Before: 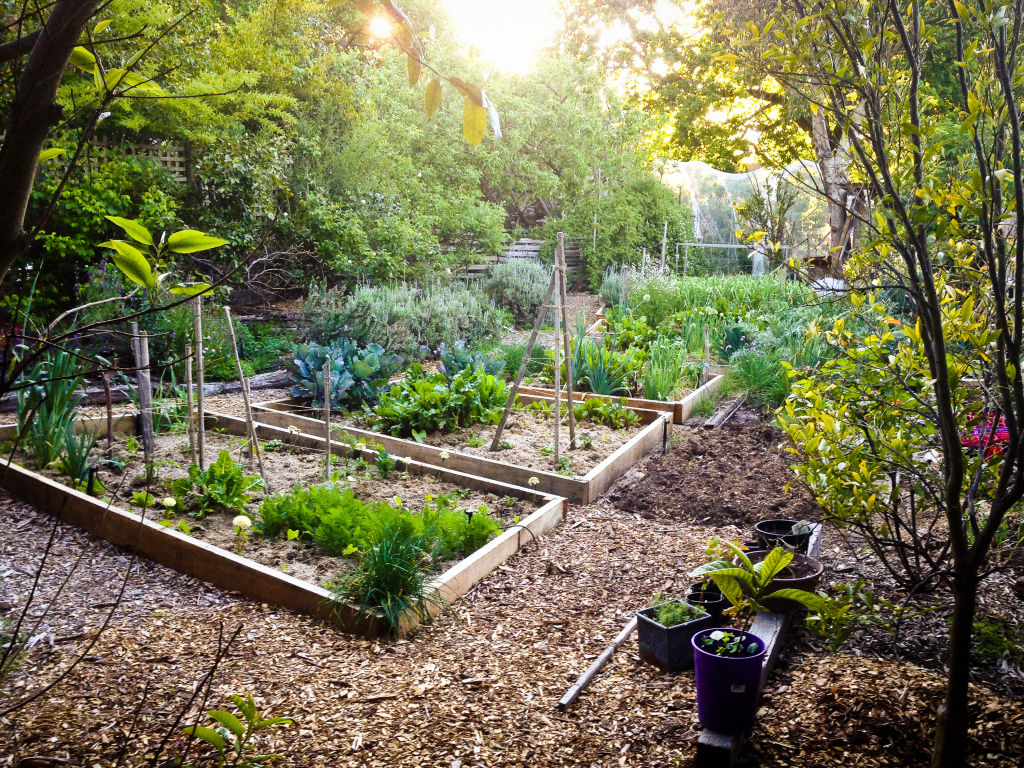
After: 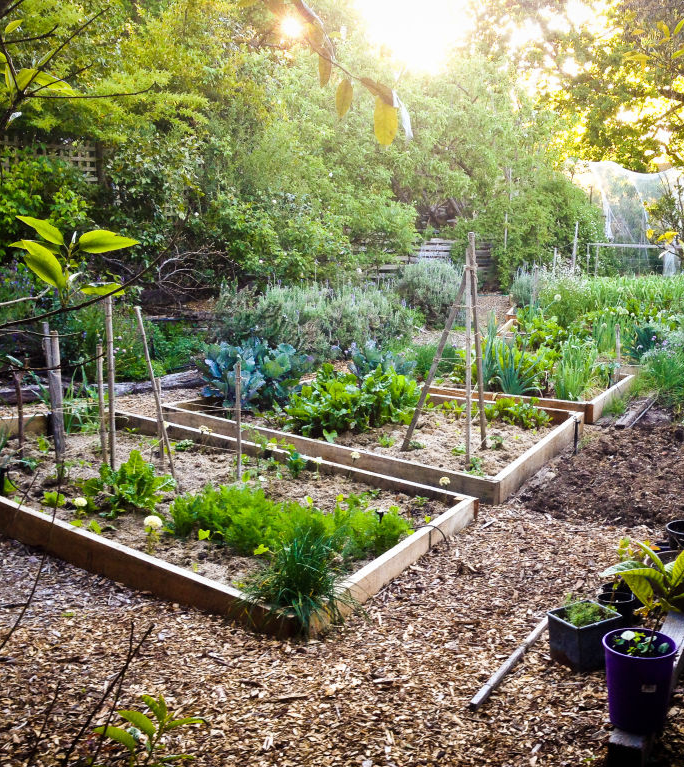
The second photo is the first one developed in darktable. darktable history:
crop and rotate: left 8.715%, right 24.477%
color zones: curves: ch0 [(0.068, 0.464) (0.25, 0.5) (0.48, 0.508) (0.75, 0.536) (0.886, 0.476) (0.967, 0.456)]; ch1 [(0.066, 0.456) (0.25, 0.5) (0.616, 0.508) (0.746, 0.56) (0.934, 0.444)]
